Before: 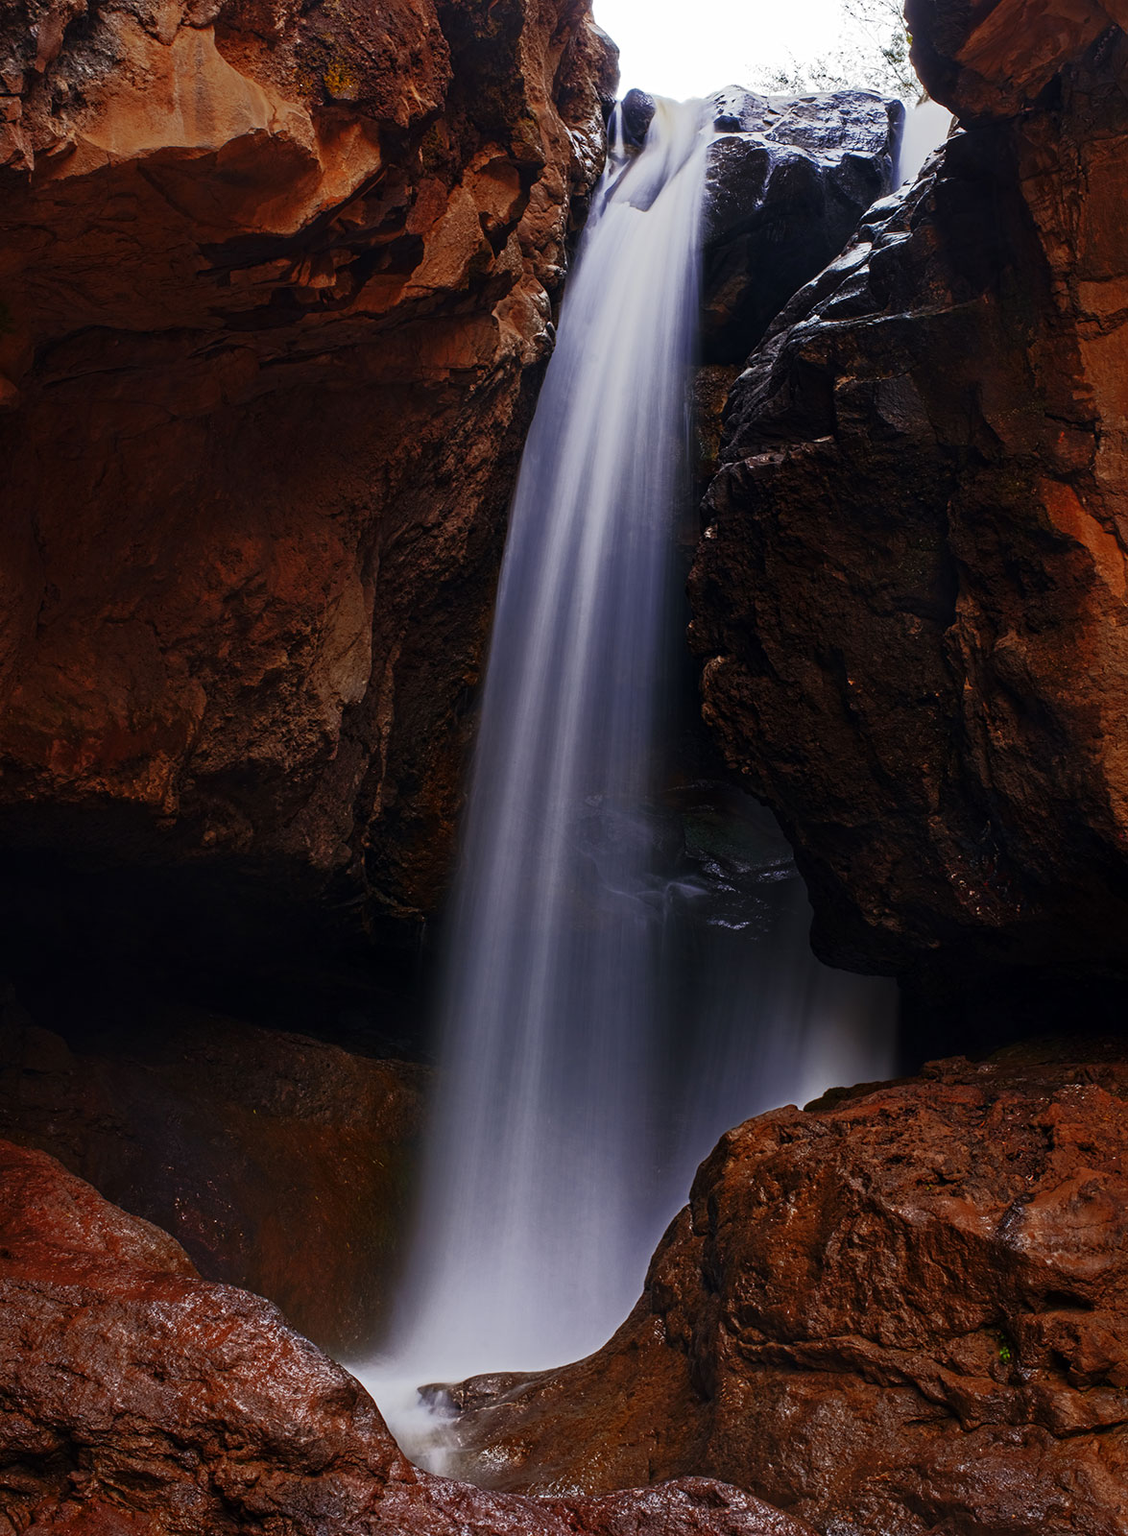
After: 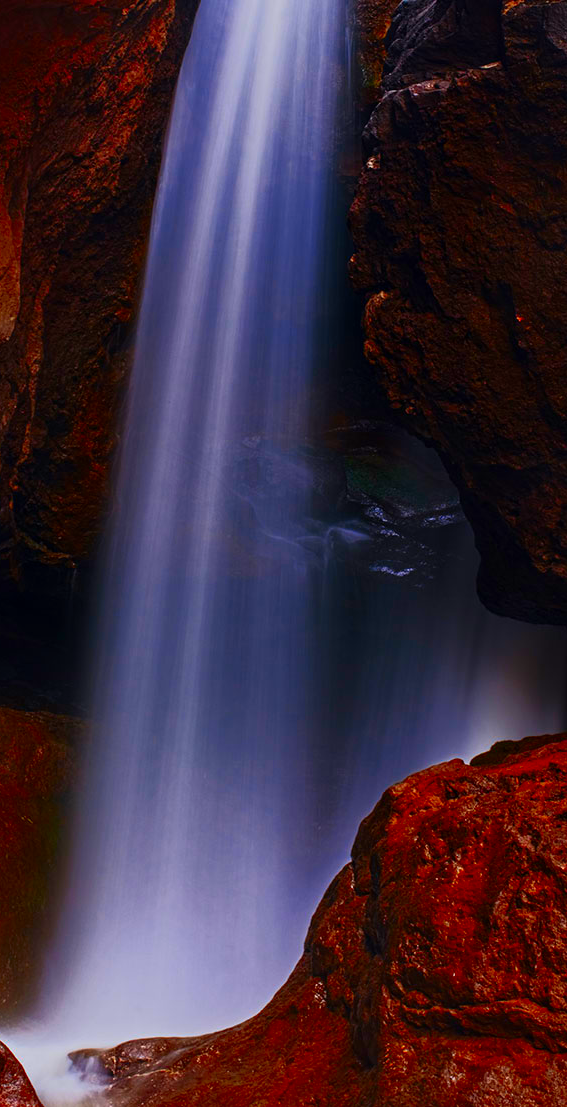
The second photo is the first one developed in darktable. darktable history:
crop: left 31.314%, top 24.537%, right 20.336%, bottom 6.267%
color correction: highlights b* -0.037, saturation 2.19
contrast brightness saturation: contrast 0.047
